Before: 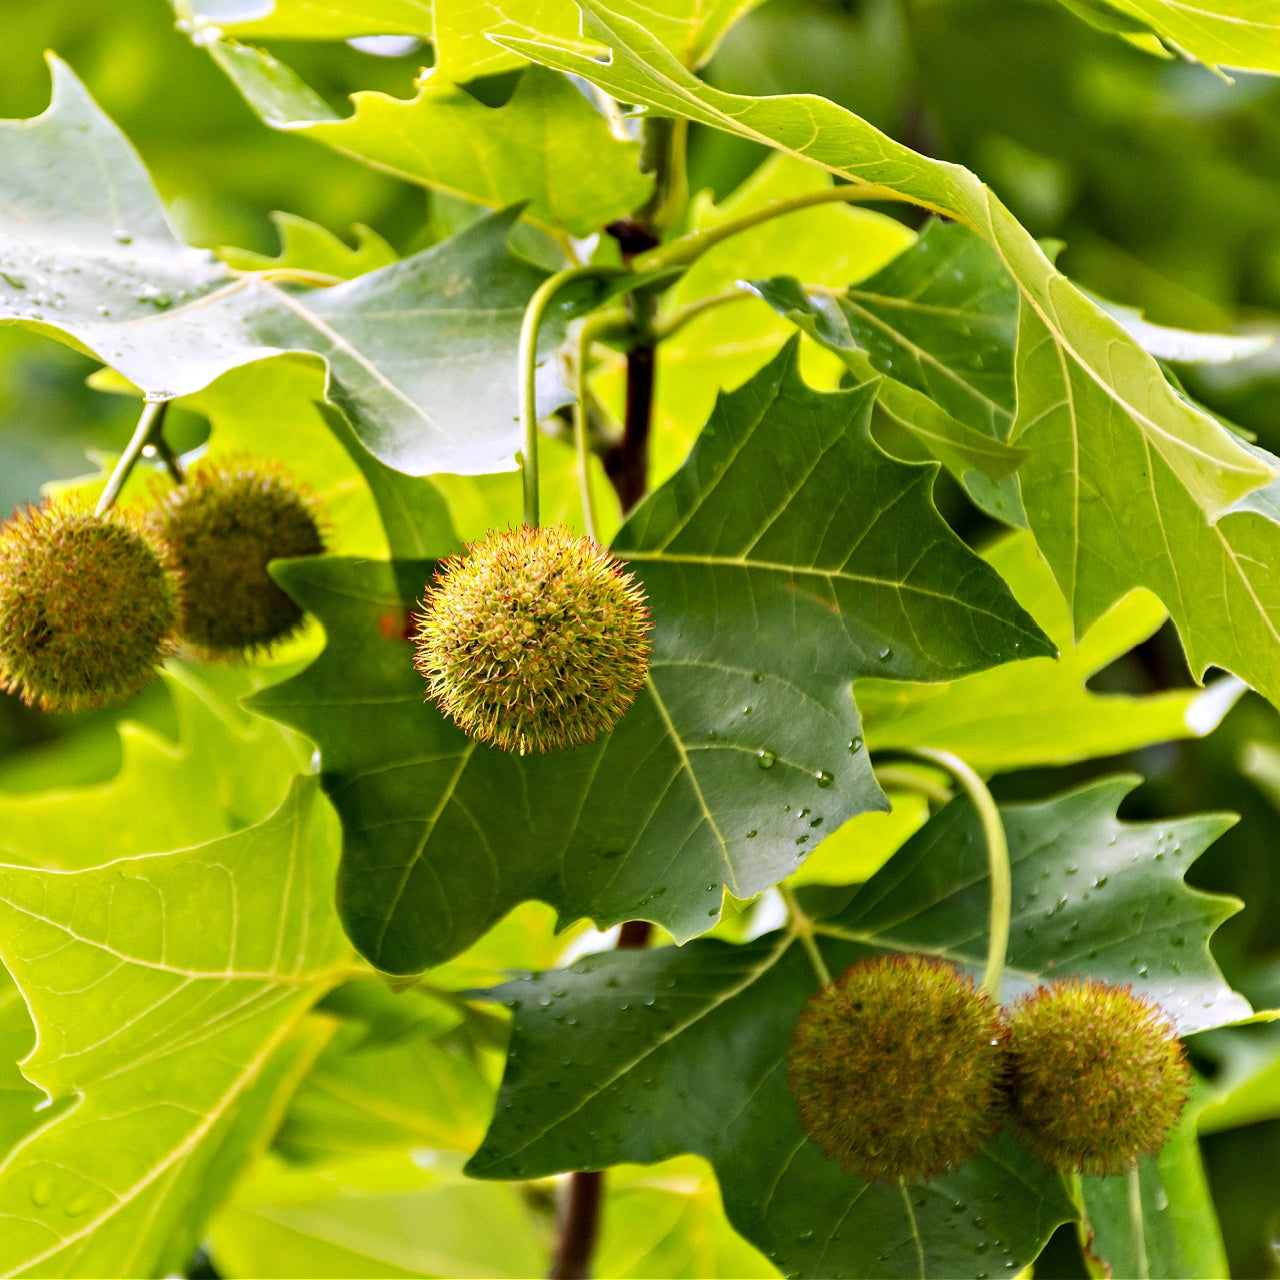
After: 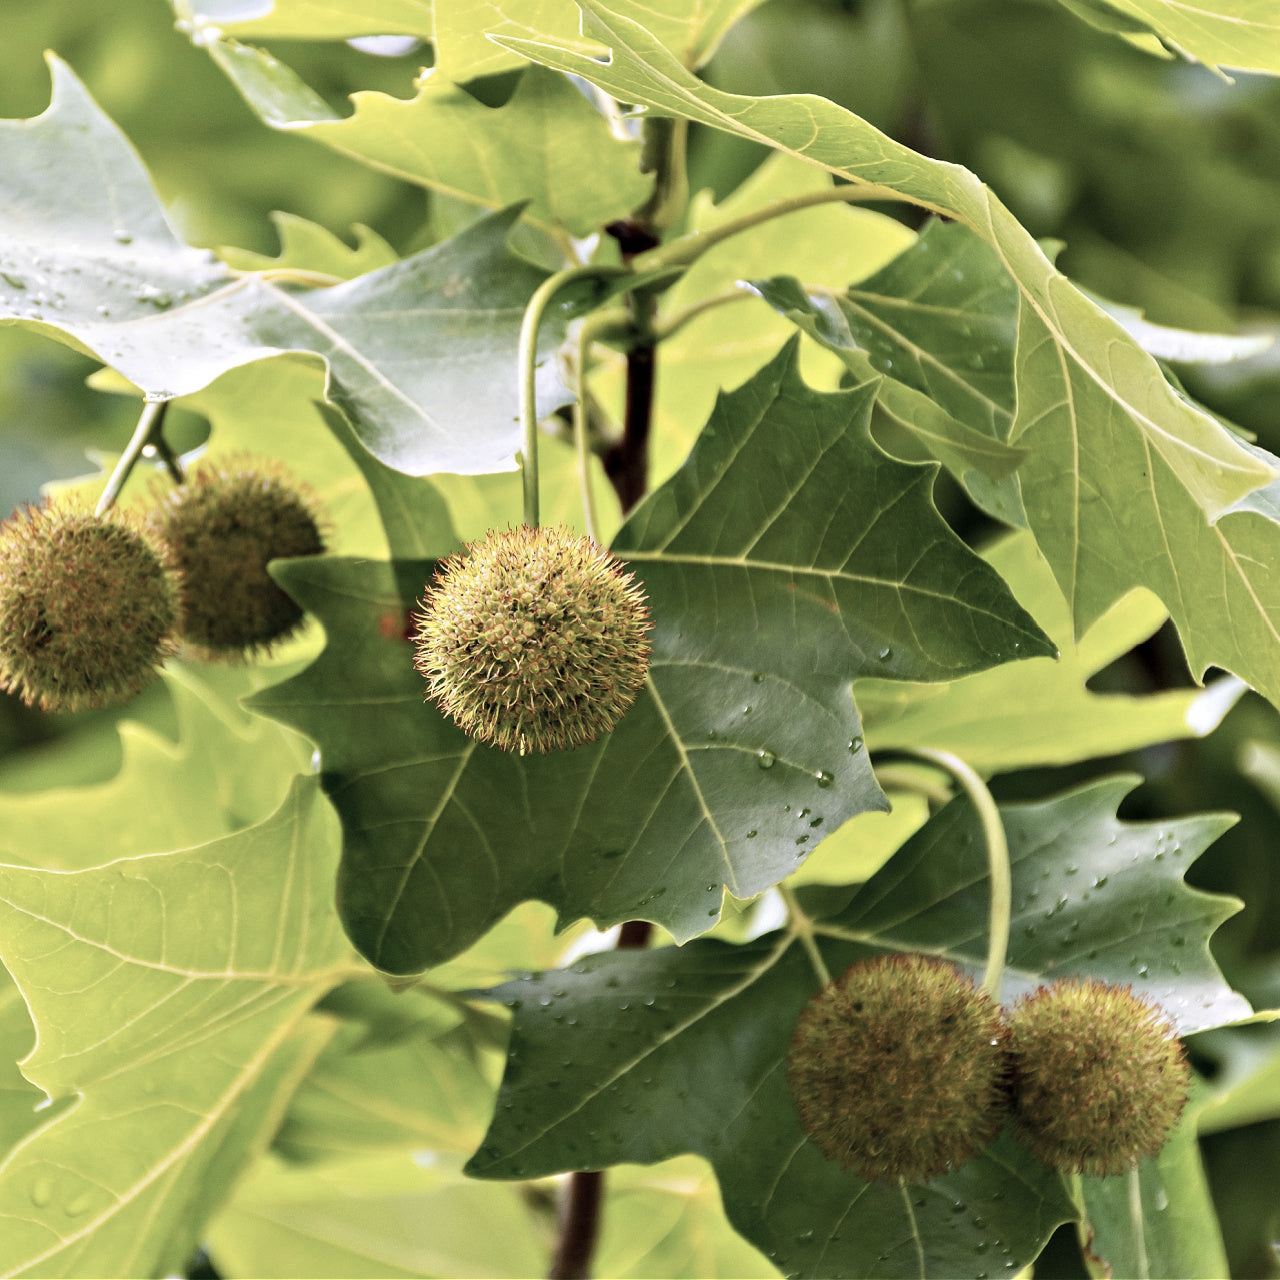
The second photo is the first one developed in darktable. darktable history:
contrast brightness saturation: contrast 0.036, saturation 0.074
color correction: highlights b* -0.025, saturation 0.558
